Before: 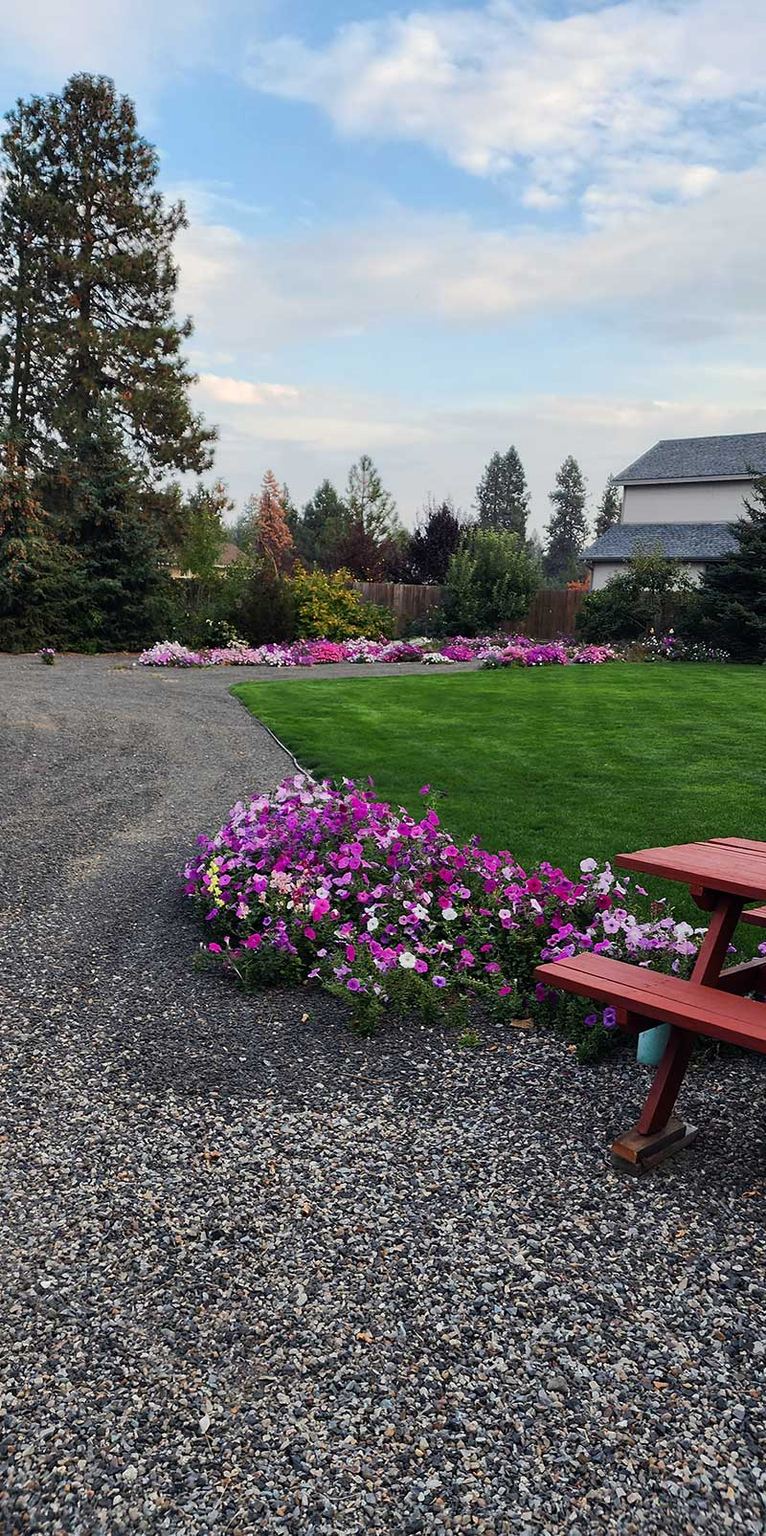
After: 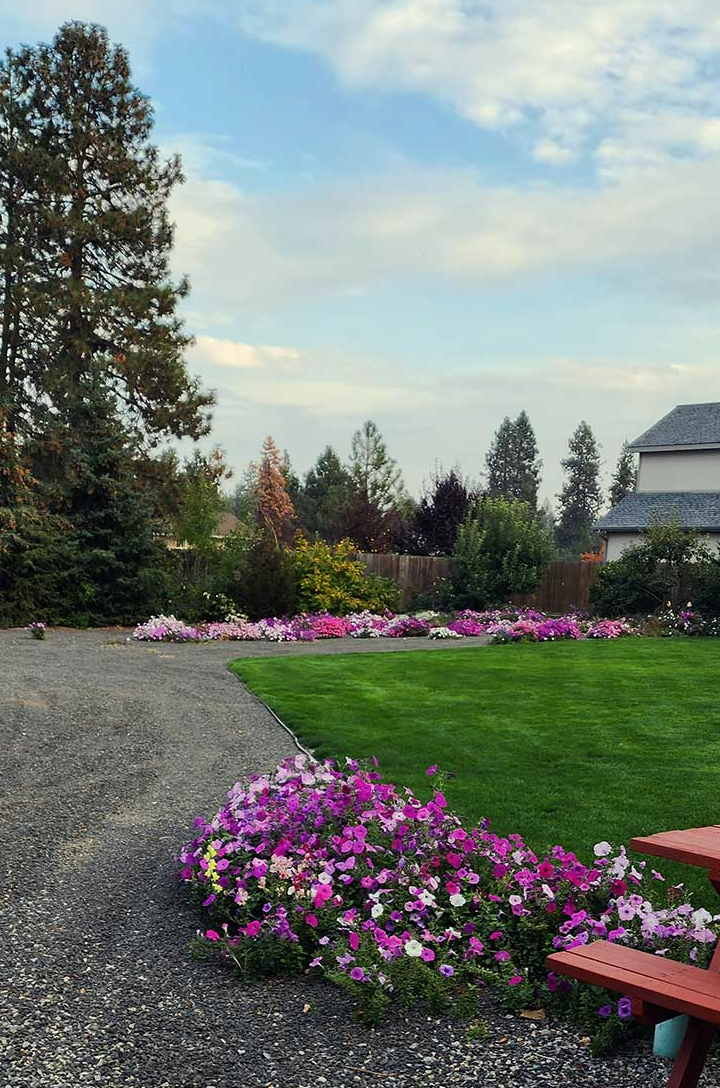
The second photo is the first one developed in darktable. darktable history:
color correction: highlights a* -4.28, highlights b* 6.53
crop: left 1.509%, top 3.452%, right 7.696%, bottom 28.452%
